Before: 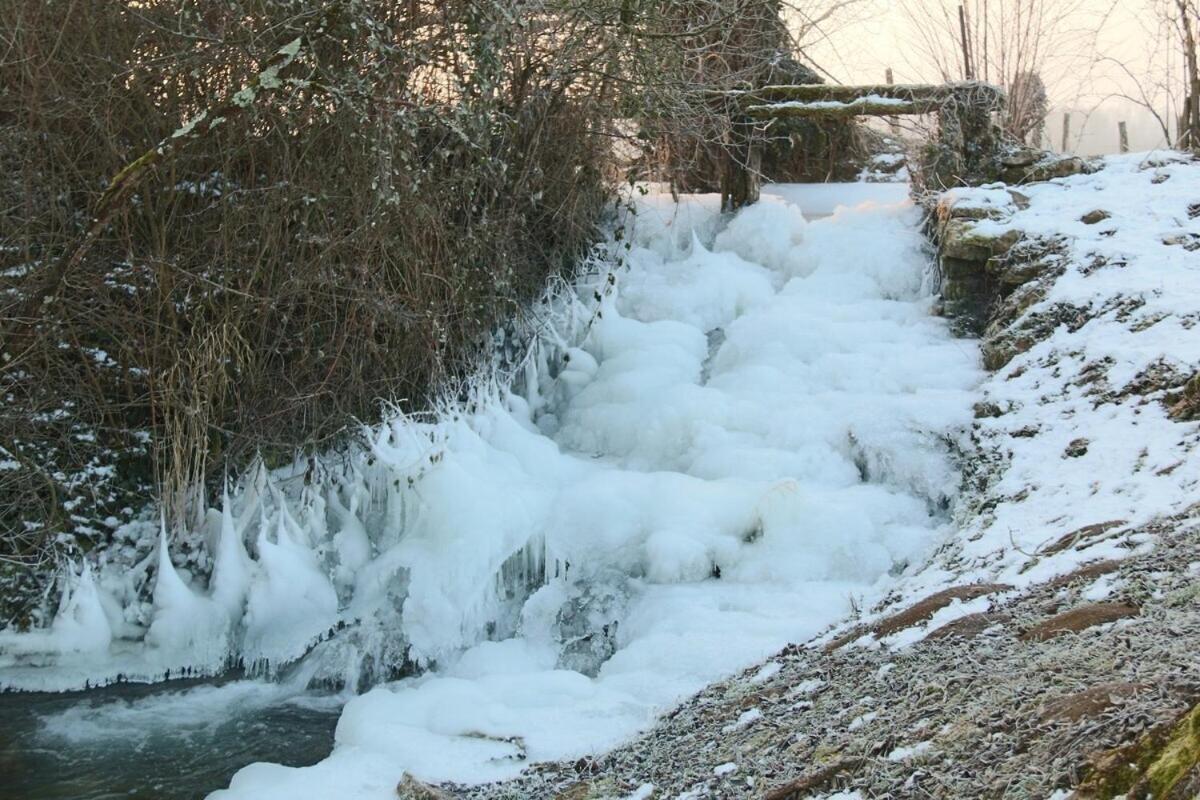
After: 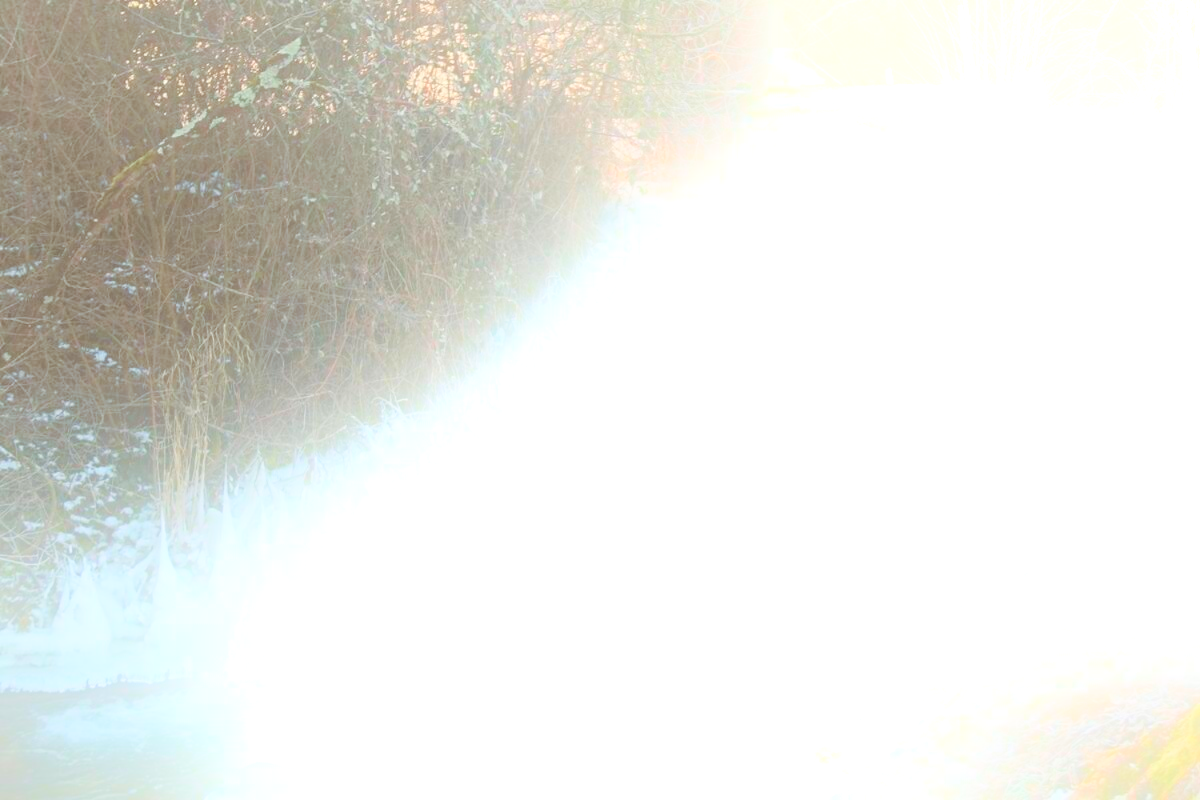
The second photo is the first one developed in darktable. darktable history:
bloom: size 25%, threshold 5%, strength 90%
split-toning: shadows › hue 32.4°, shadows › saturation 0.51, highlights › hue 180°, highlights › saturation 0, balance -60.17, compress 55.19%
